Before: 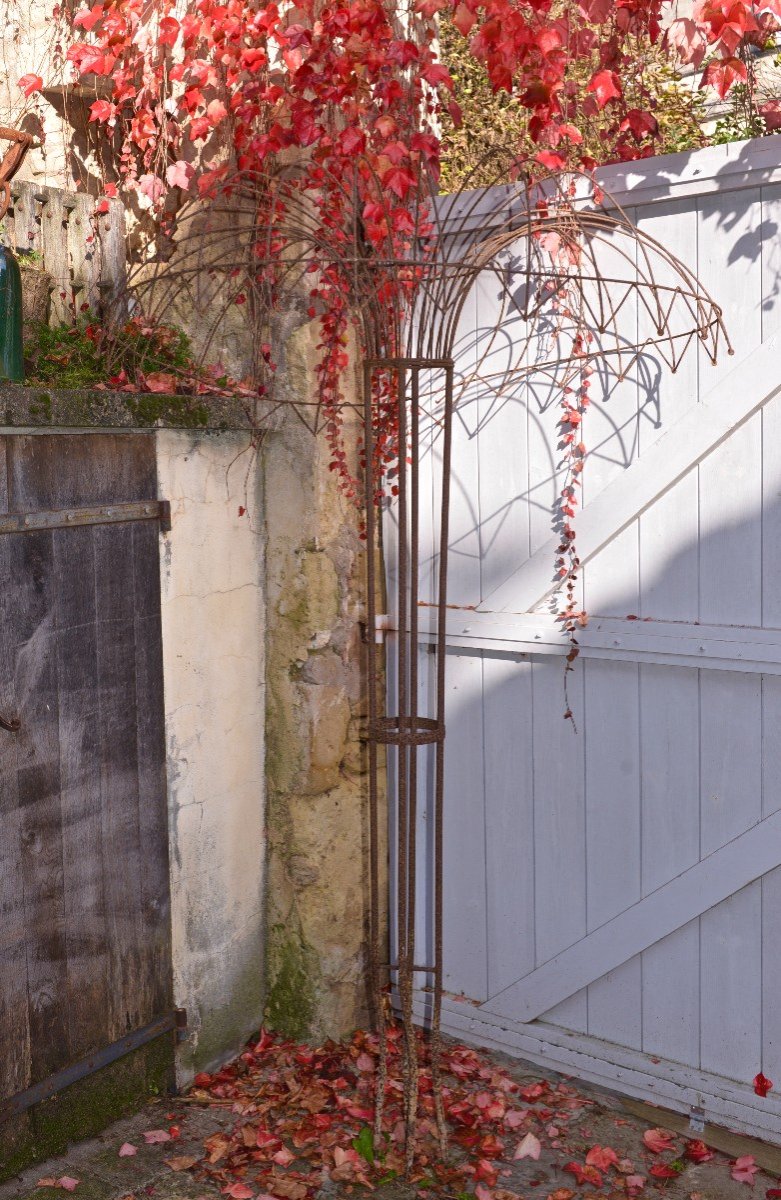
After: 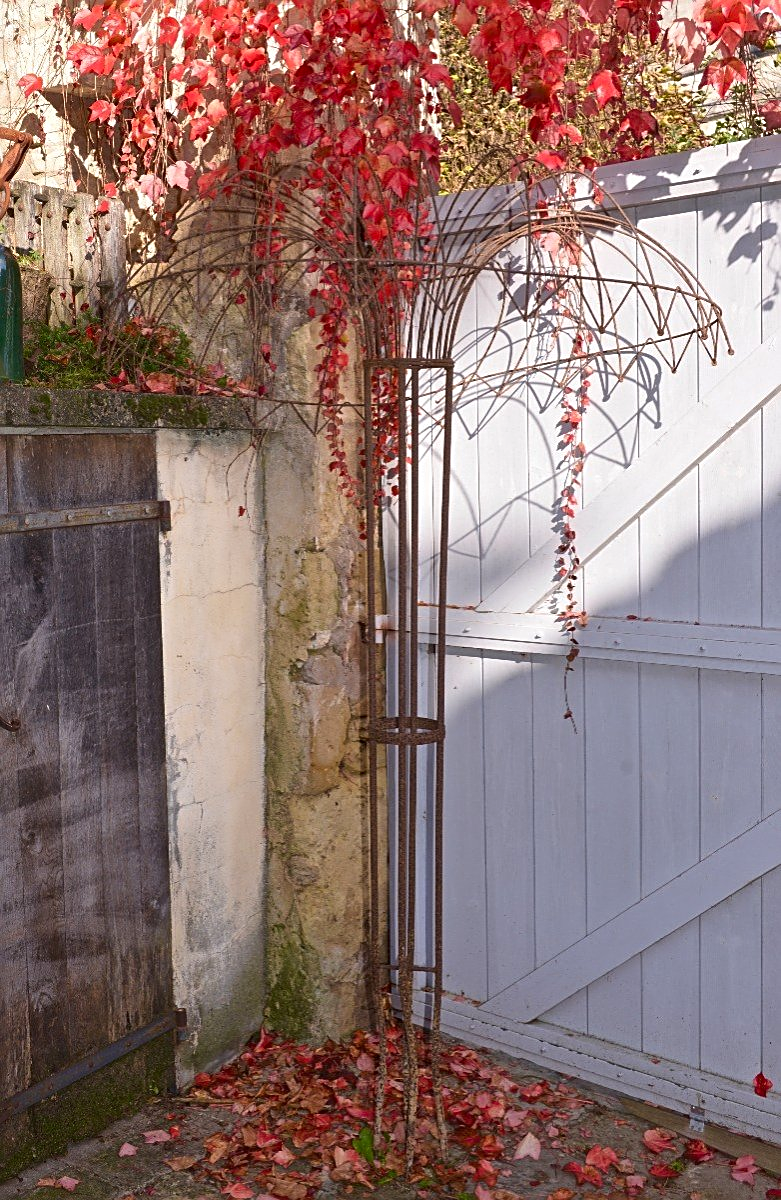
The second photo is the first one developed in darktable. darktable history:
contrast brightness saturation: contrast 0.043, saturation 0.067
sharpen: on, module defaults
